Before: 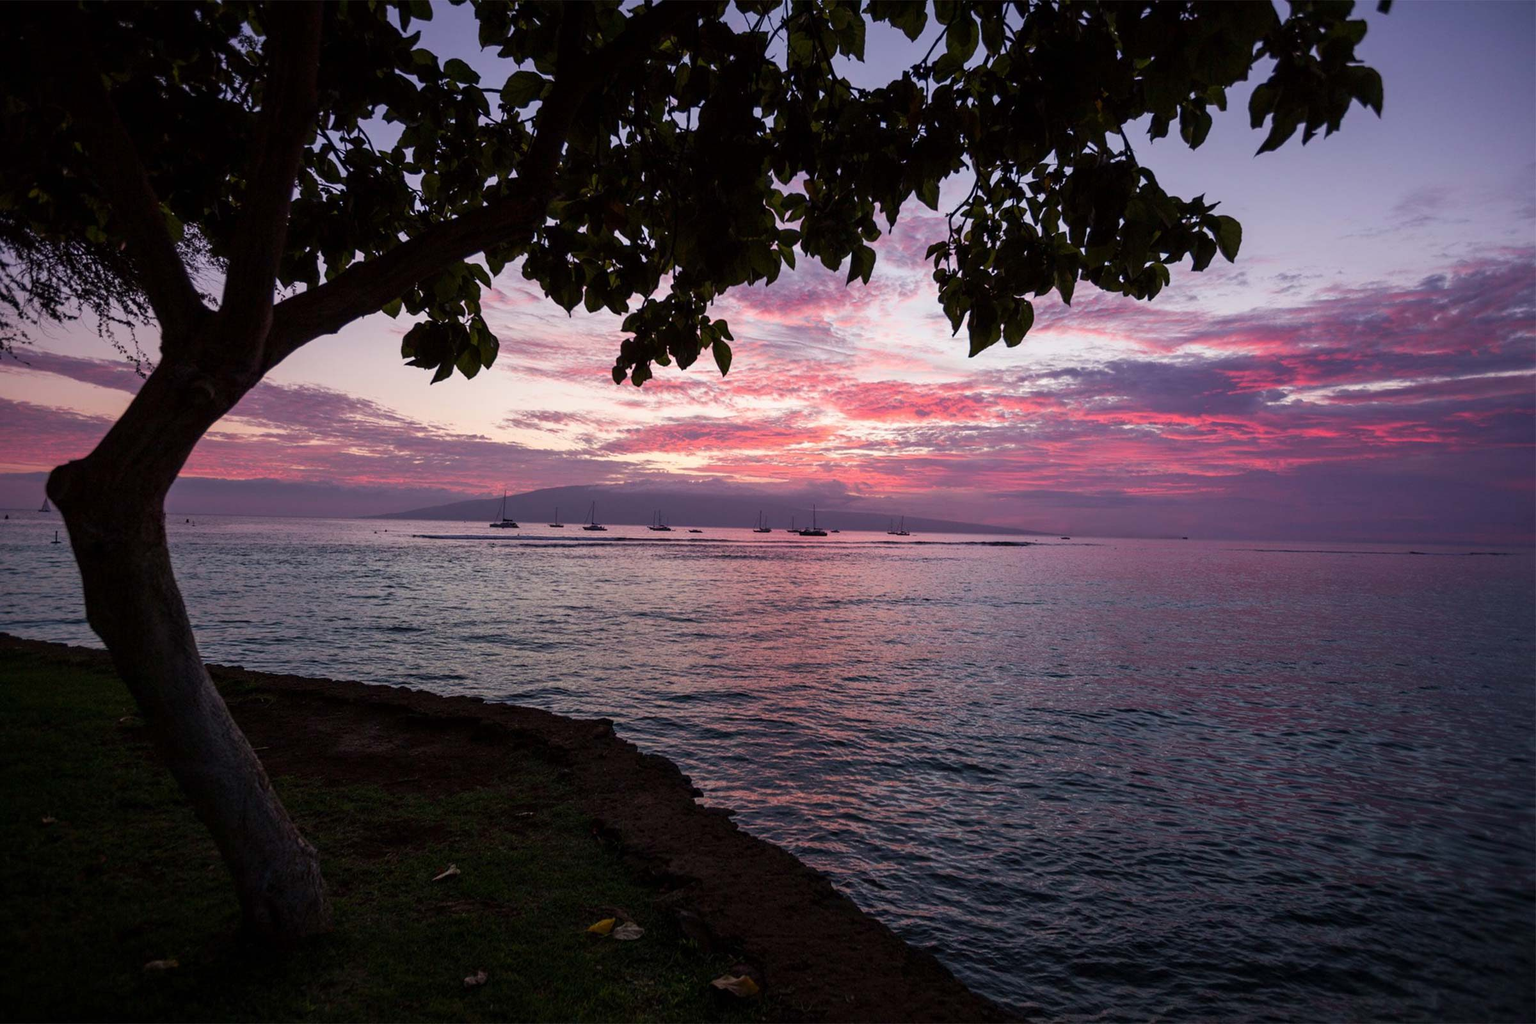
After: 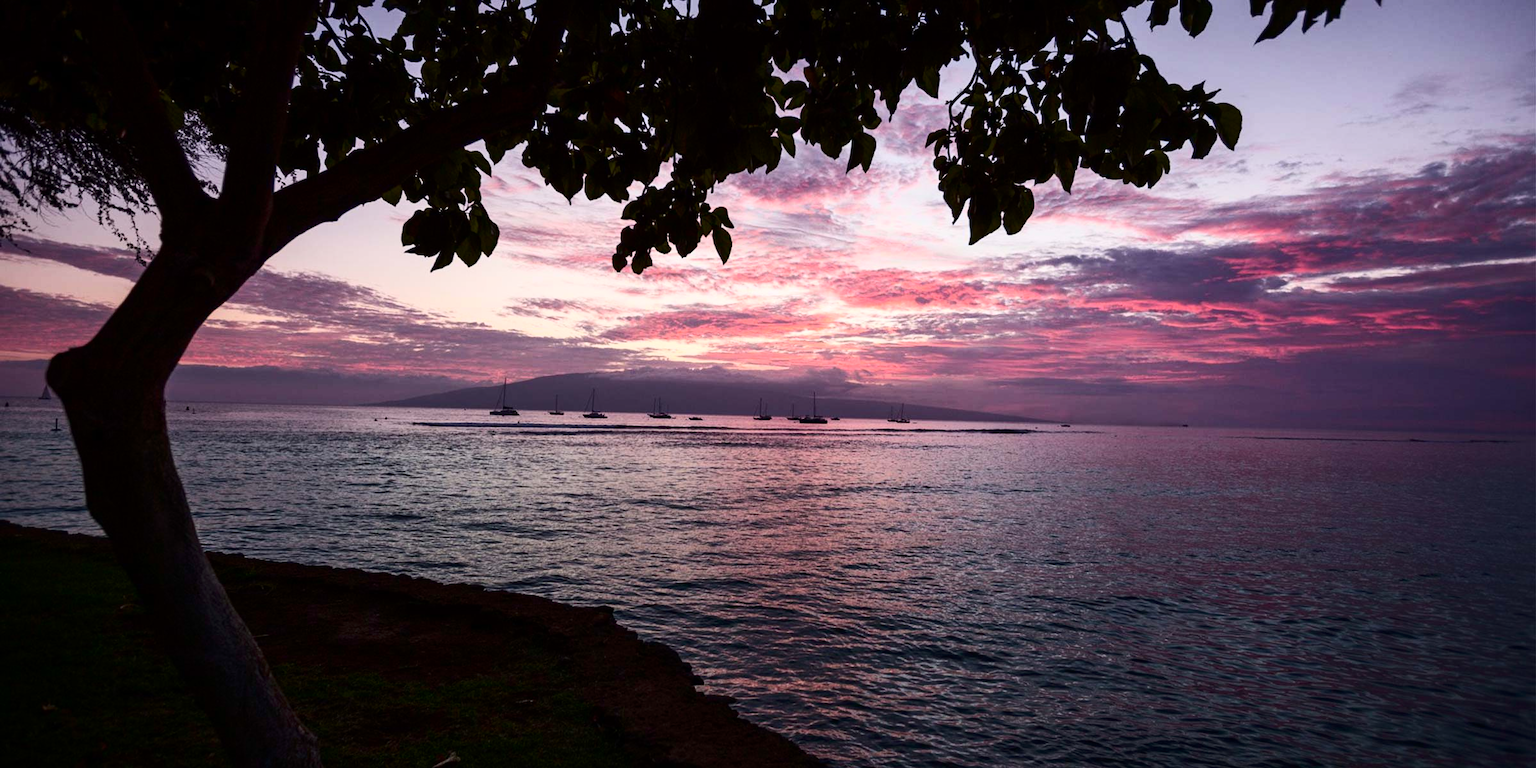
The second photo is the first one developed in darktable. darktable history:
contrast brightness saturation: contrast 0.28
crop: top 11.038%, bottom 13.962%
